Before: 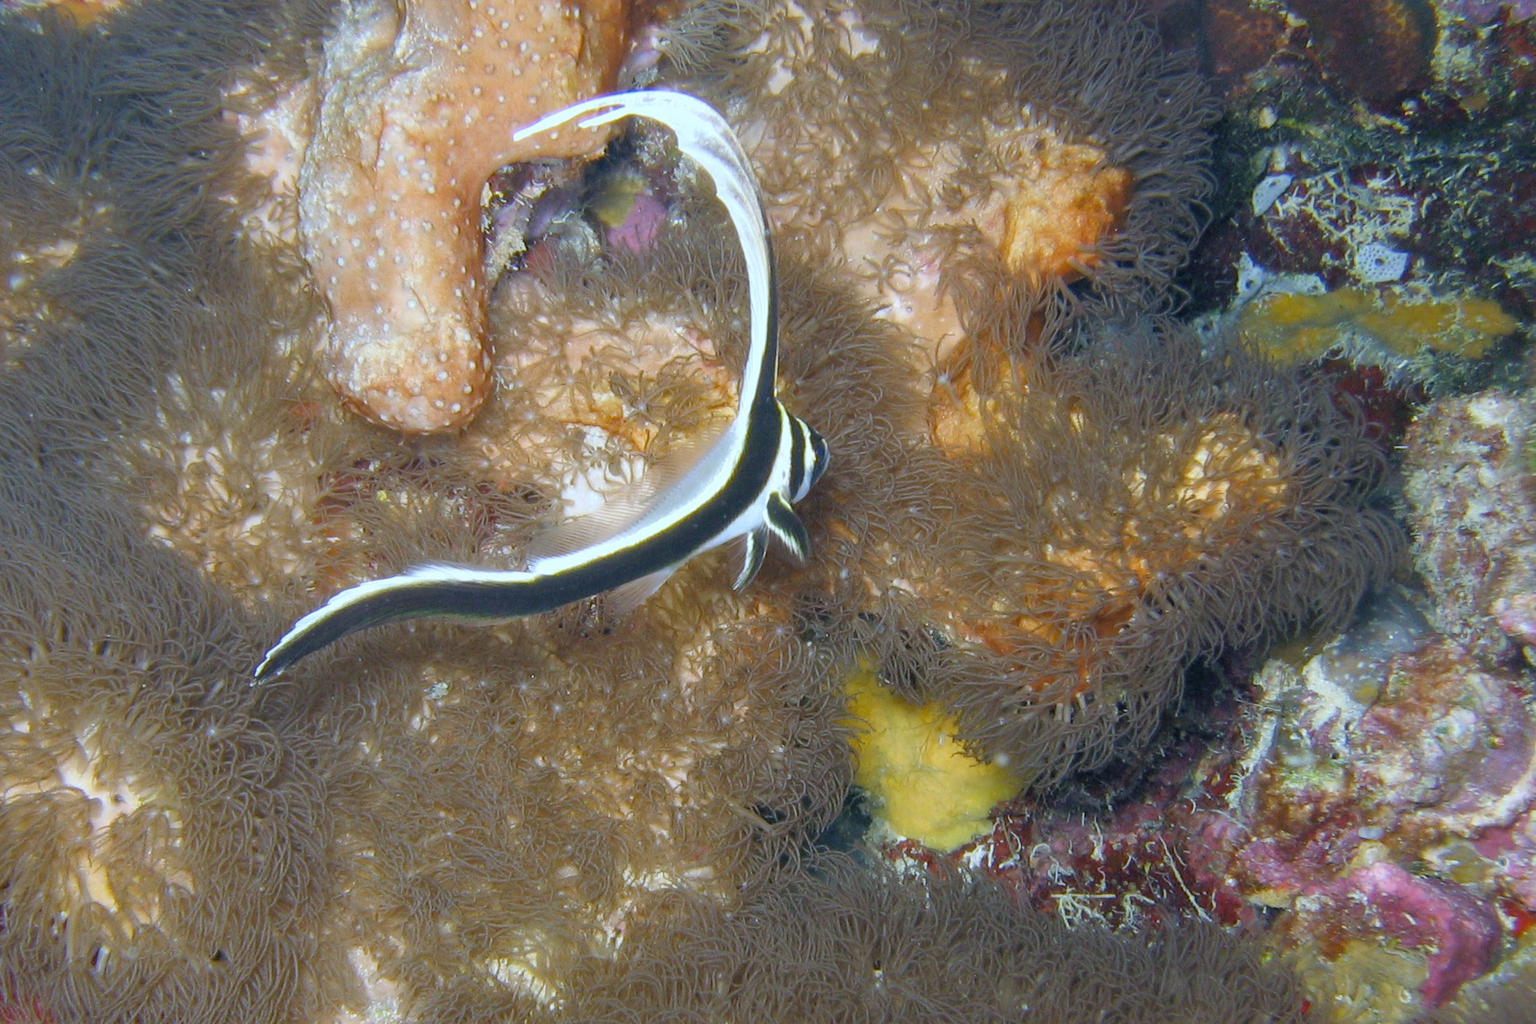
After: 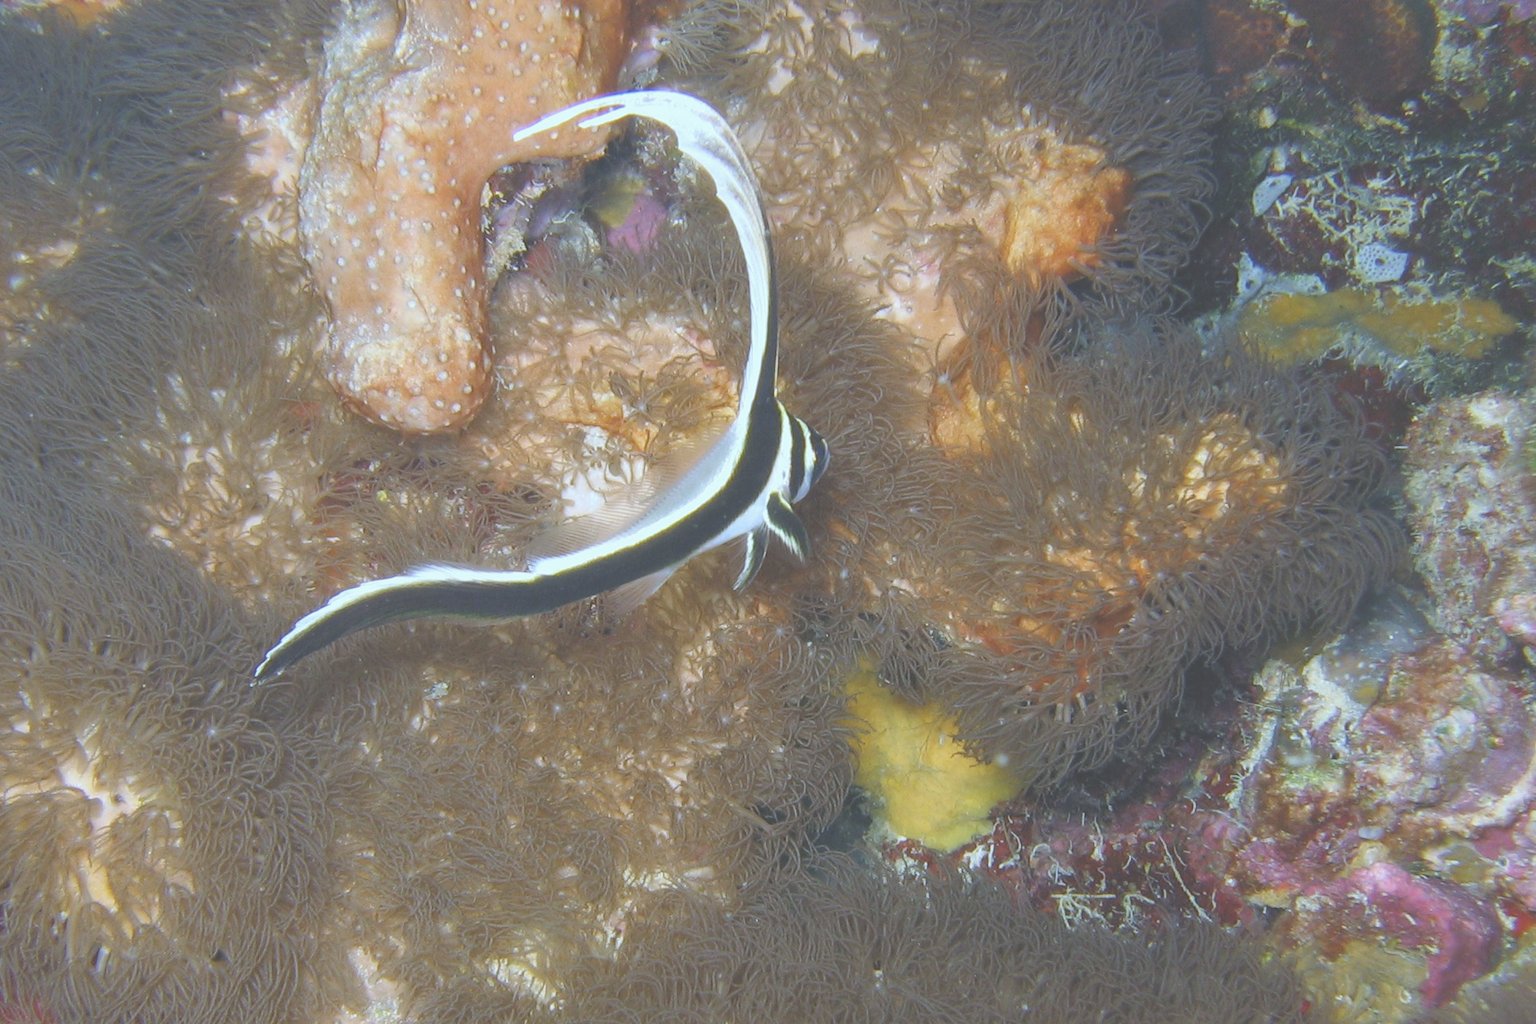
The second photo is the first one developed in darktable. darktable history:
exposure: black level correction -0.061, exposure -0.049 EV, compensate highlight preservation false
